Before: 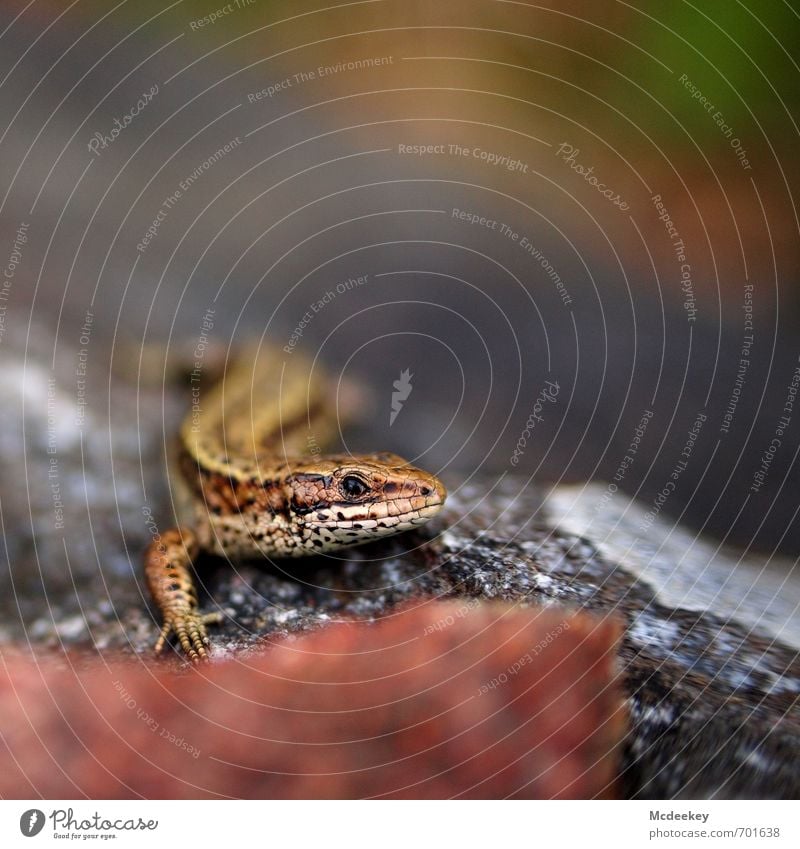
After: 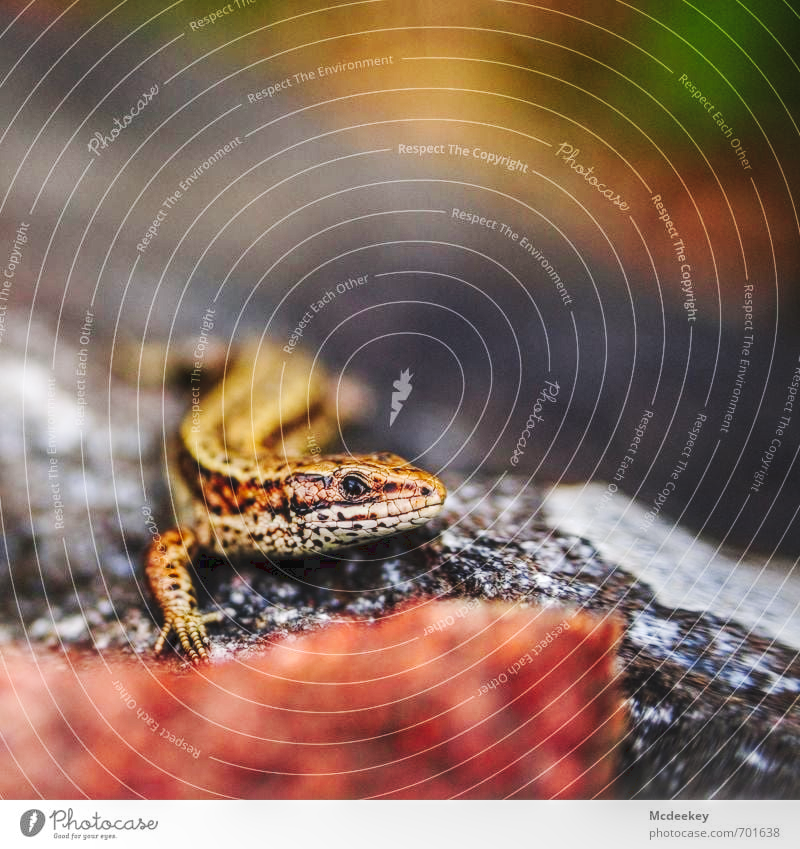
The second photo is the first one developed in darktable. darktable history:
tone curve: curves: ch0 [(0, 0) (0.003, 0.061) (0.011, 0.065) (0.025, 0.066) (0.044, 0.077) (0.069, 0.092) (0.1, 0.106) (0.136, 0.125) (0.177, 0.16) (0.224, 0.206) (0.277, 0.272) (0.335, 0.356) (0.399, 0.472) (0.468, 0.59) (0.543, 0.686) (0.623, 0.766) (0.709, 0.832) (0.801, 0.886) (0.898, 0.929) (1, 1)], preserve colors none
local contrast: highlights 3%, shadows 5%, detail 133%
